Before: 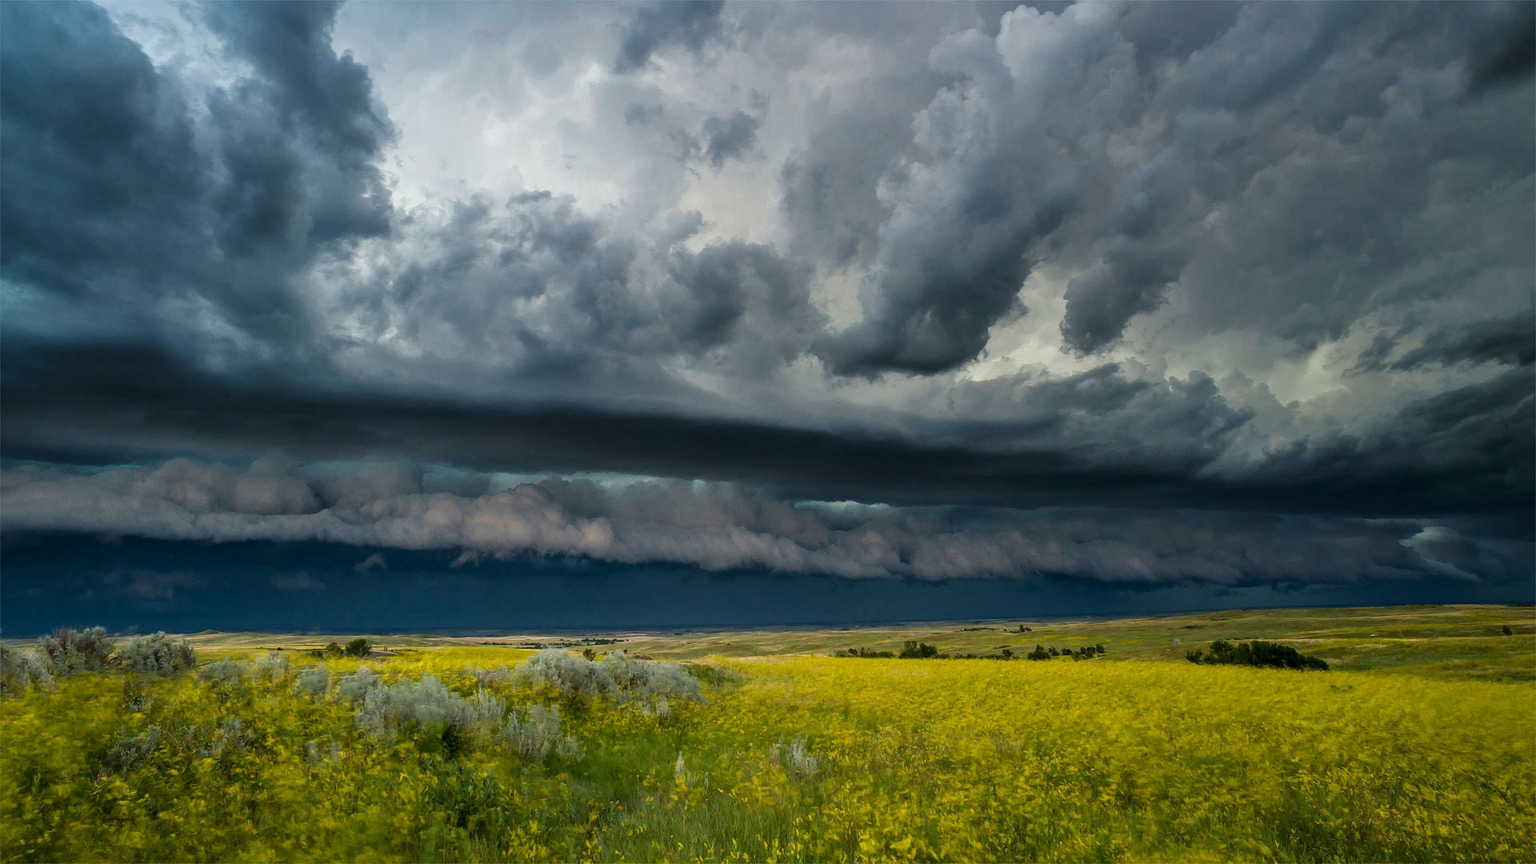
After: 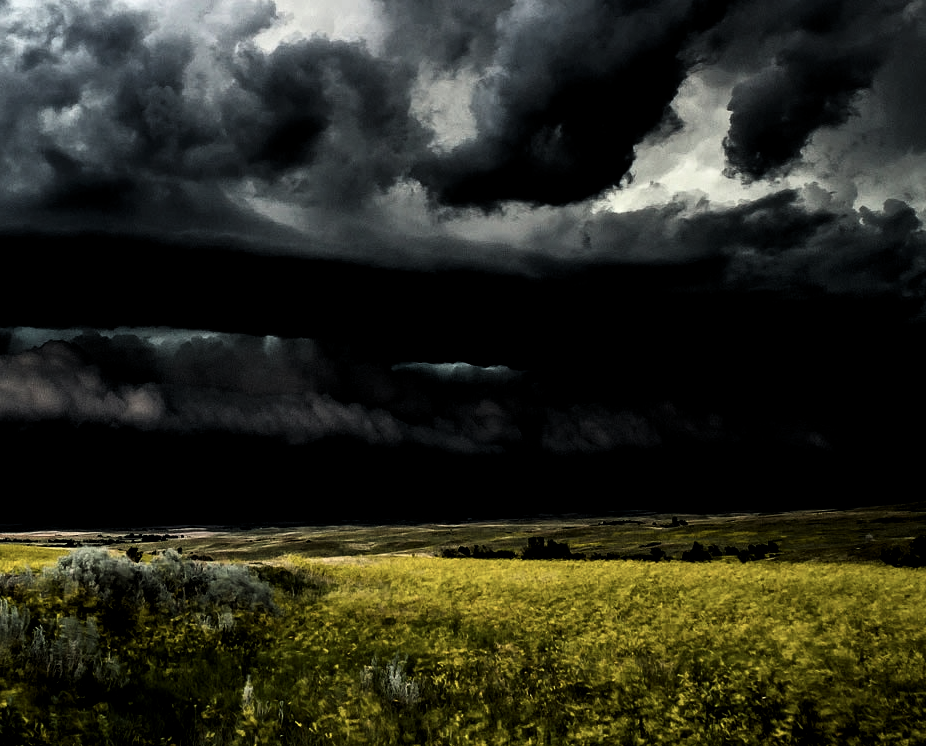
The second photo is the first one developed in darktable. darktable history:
crop: left 31.4%, top 24.502%, right 20.354%, bottom 6.36%
levels: white 99.93%, levels [0.101, 0.578, 0.953]
exposure: exposure -0.458 EV, compensate exposure bias true, compensate highlight preservation false
tone curve: curves: ch0 [(0, 0) (0.003, 0.005) (0.011, 0.008) (0.025, 0.013) (0.044, 0.017) (0.069, 0.022) (0.1, 0.029) (0.136, 0.038) (0.177, 0.053) (0.224, 0.081) (0.277, 0.128) (0.335, 0.214) (0.399, 0.343) (0.468, 0.478) (0.543, 0.641) (0.623, 0.798) (0.709, 0.911) (0.801, 0.971) (0.898, 0.99) (1, 1)], color space Lab, independent channels, preserve colors none
